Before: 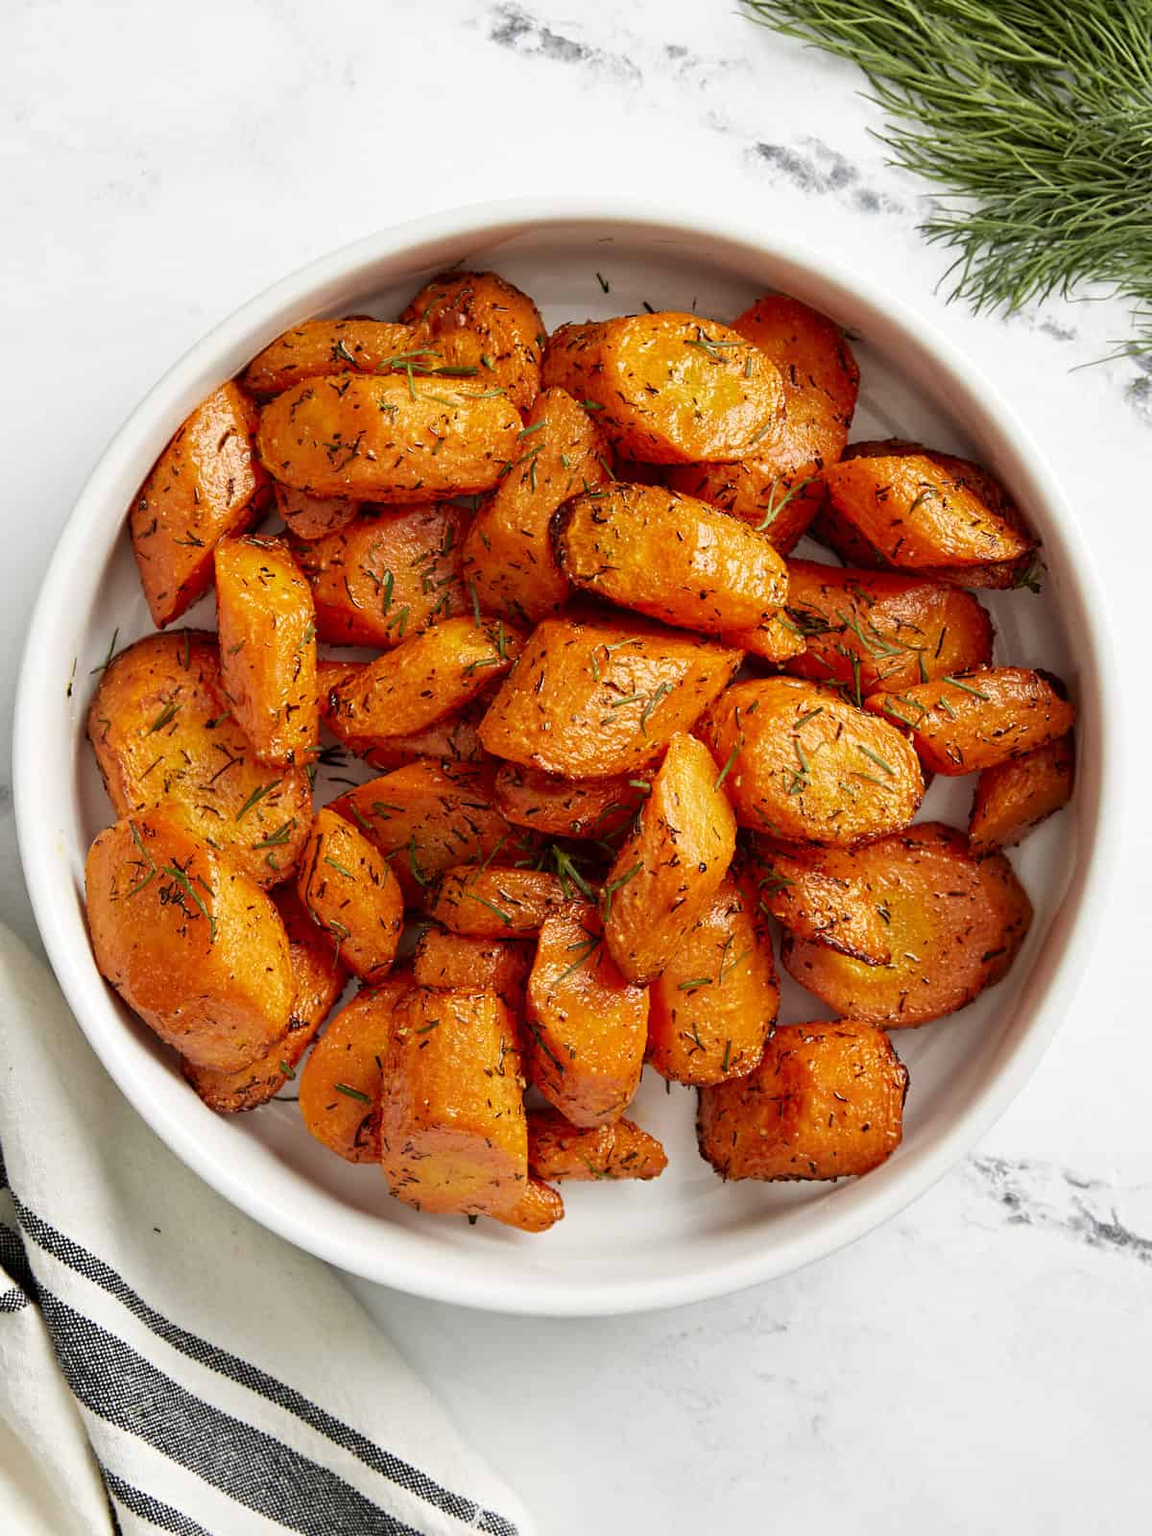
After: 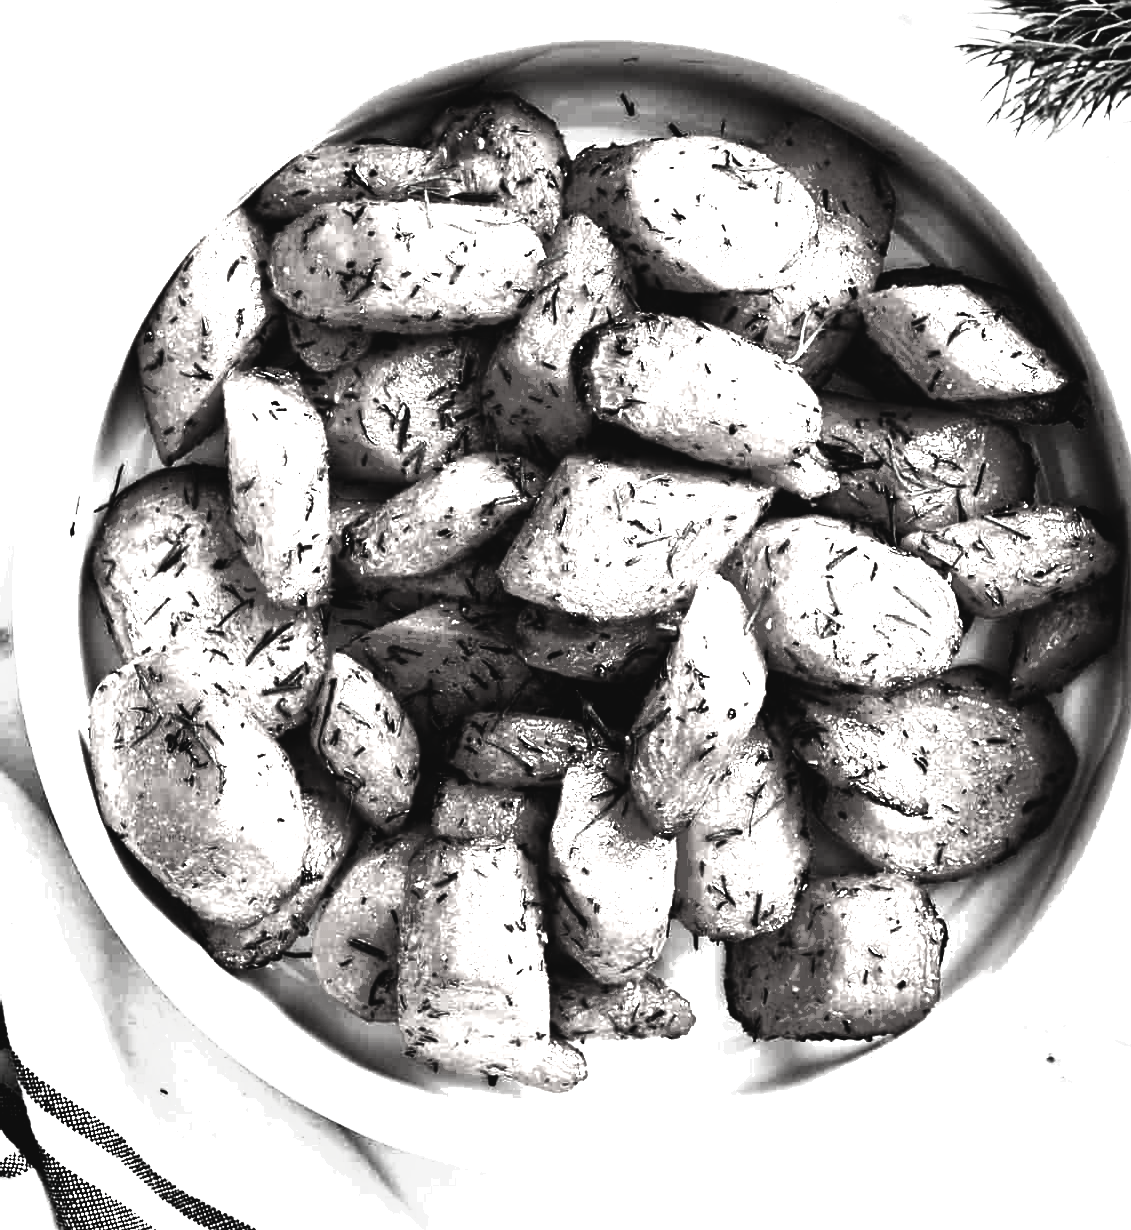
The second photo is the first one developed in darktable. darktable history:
exposure: black level correction 0, exposure 1.388 EV, compensate exposure bias true, compensate highlight preservation false
crop and rotate: angle 0.035°, top 11.867%, right 5.599%, bottom 11.187%
contrast brightness saturation: contrast -0.031, brightness -0.603, saturation -0.983
base curve: curves: ch0 [(0, 0.036) (0.083, 0.04) (0.804, 1)], preserve colors none
